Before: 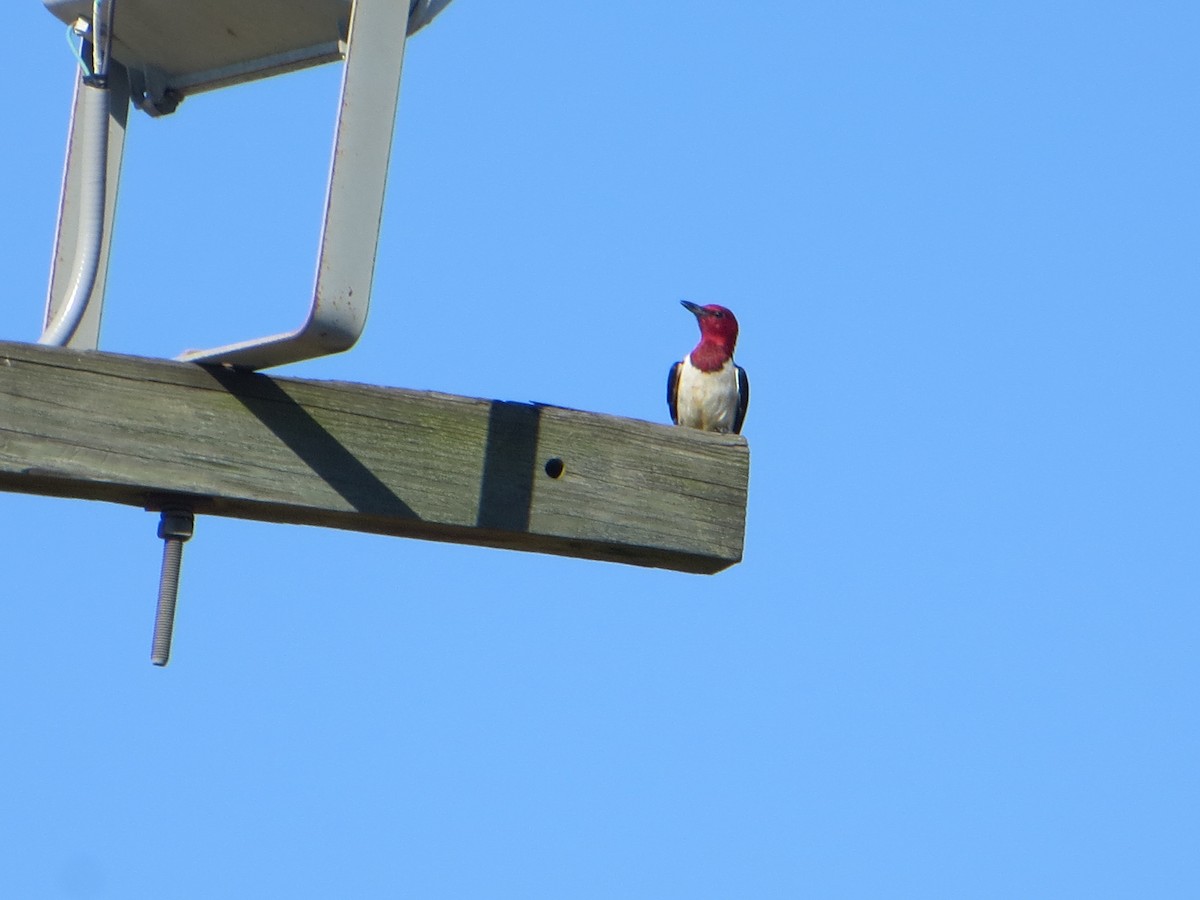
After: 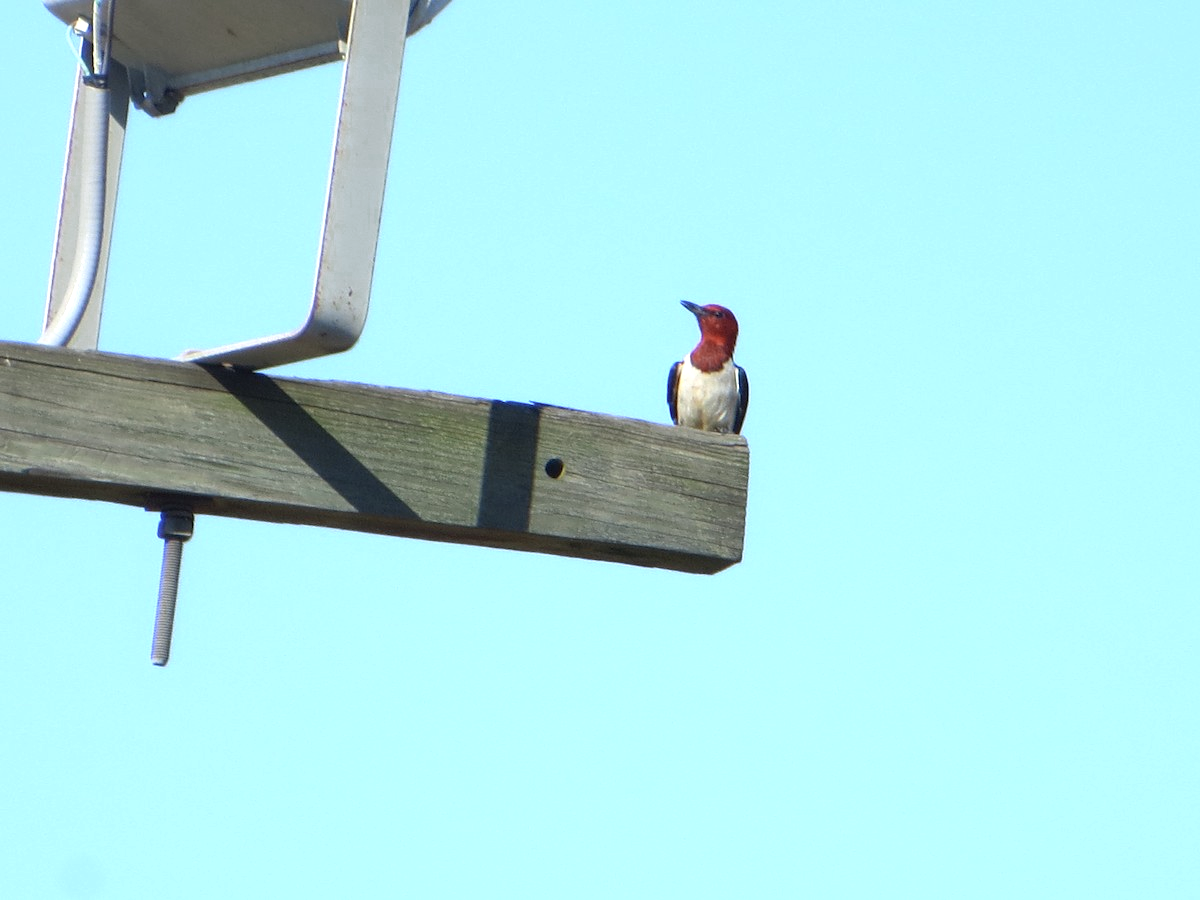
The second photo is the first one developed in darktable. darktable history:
color zones: curves: ch0 [(0, 0.5) (0.125, 0.4) (0.25, 0.5) (0.375, 0.4) (0.5, 0.4) (0.625, 0.6) (0.75, 0.6) (0.875, 0.5)]; ch1 [(0, 0.4) (0.125, 0.5) (0.25, 0.4) (0.375, 0.4) (0.5, 0.4) (0.625, 0.4) (0.75, 0.5) (0.875, 0.4)]; ch2 [(0, 0.6) (0.125, 0.5) (0.25, 0.5) (0.375, 0.6) (0.5, 0.6) (0.625, 0.5) (0.75, 0.5) (0.875, 0.5)]
contrast equalizer: y [[0.5, 0.5, 0.478, 0.5, 0.5, 0.5], [0.5 ×6], [0.5 ×6], [0 ×6], [0 ×6]]
exposure: black level correction 0.001, exposure 0.5 EV, compensate exposure bias true, compensate highlight preservation false
